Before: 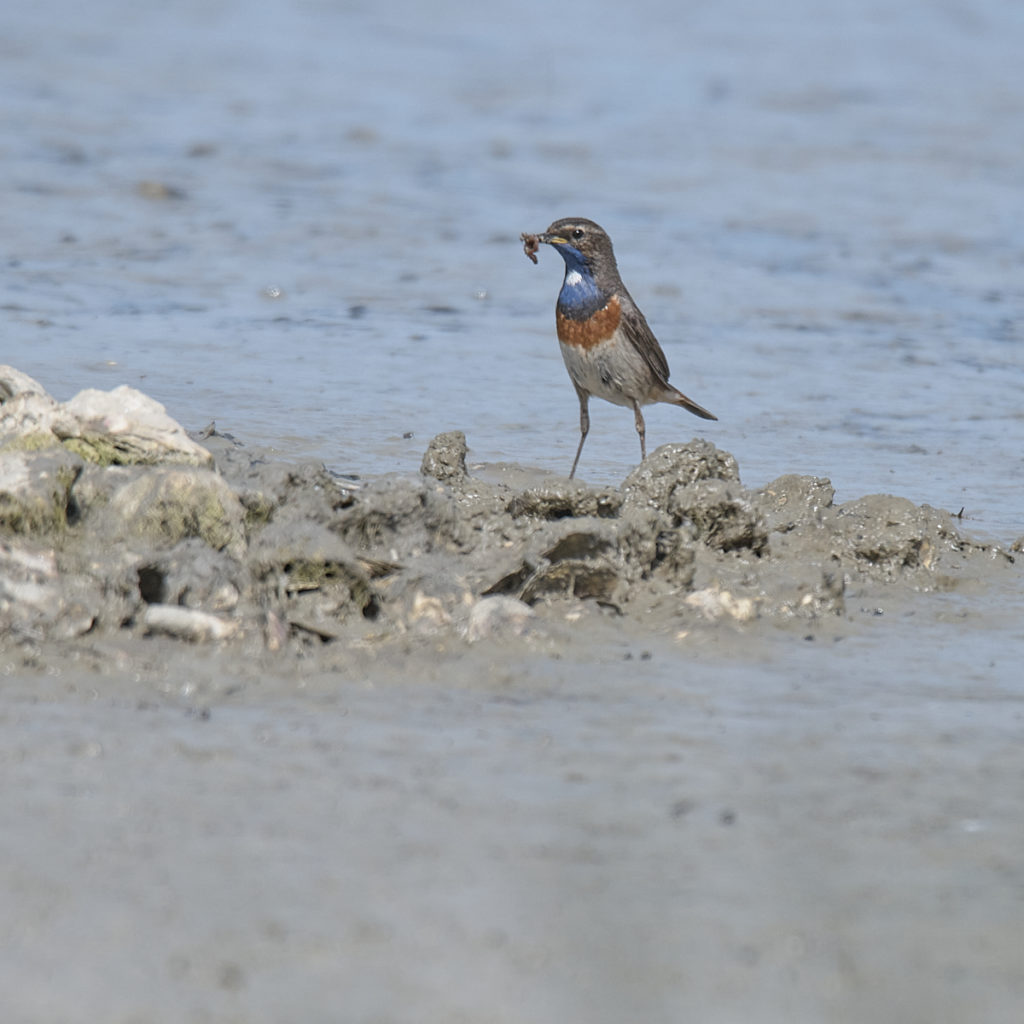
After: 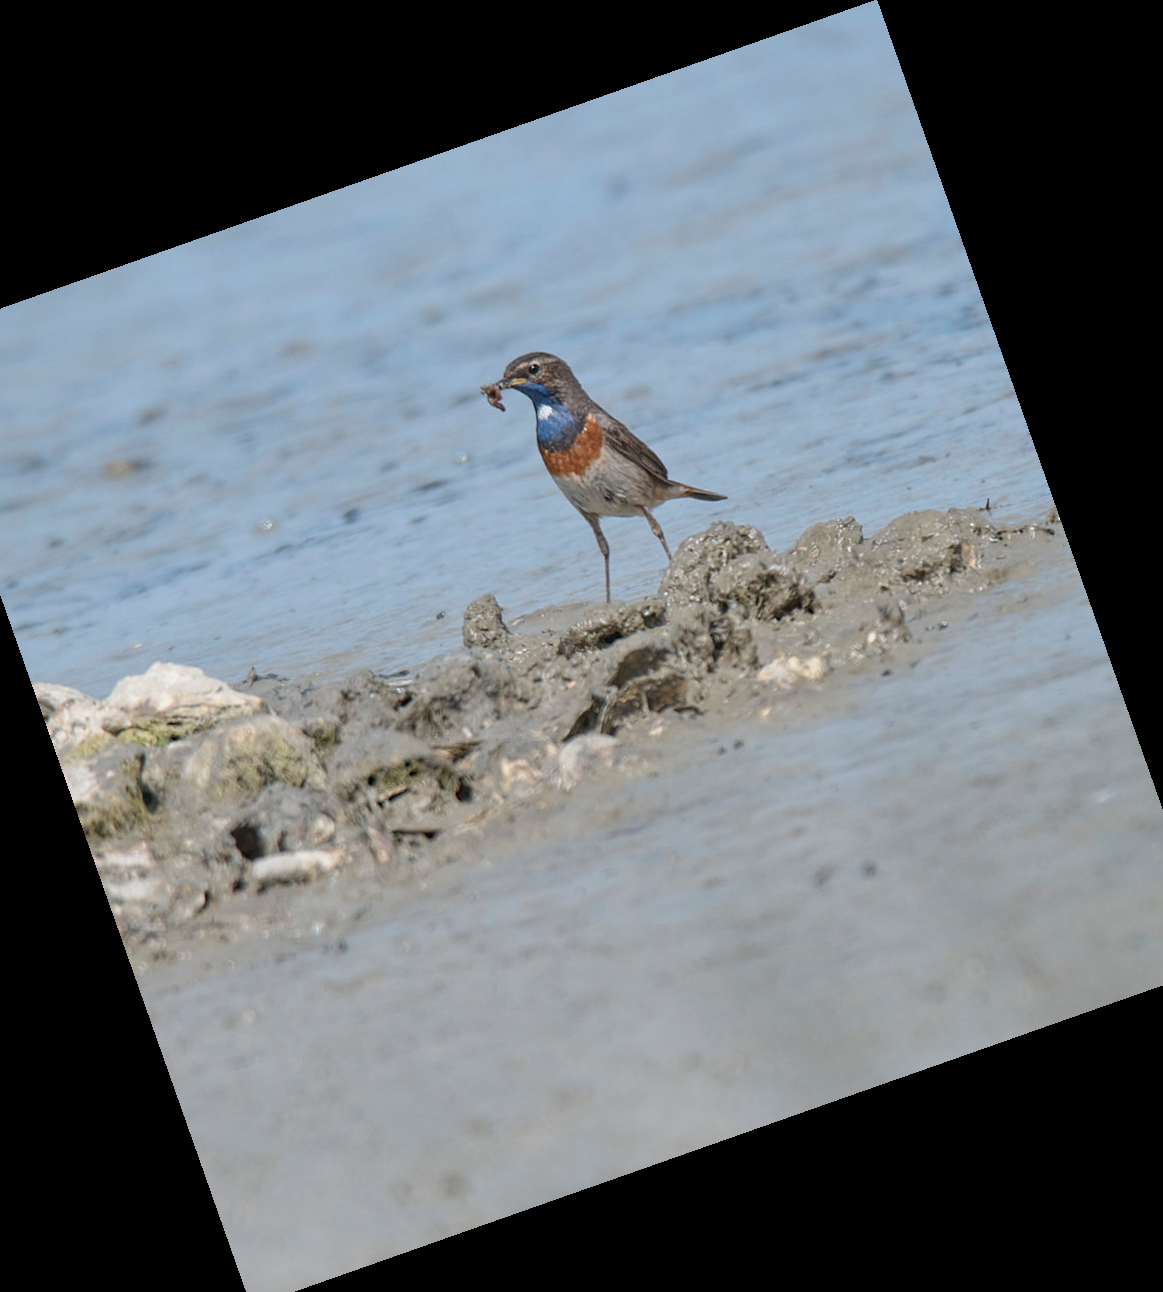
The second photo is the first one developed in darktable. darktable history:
crop and rotate: angle 19.43°, left 6.812%, right 4.125%, bottom 1.087%
rotate and perspective: crop left 0, crop top 0
